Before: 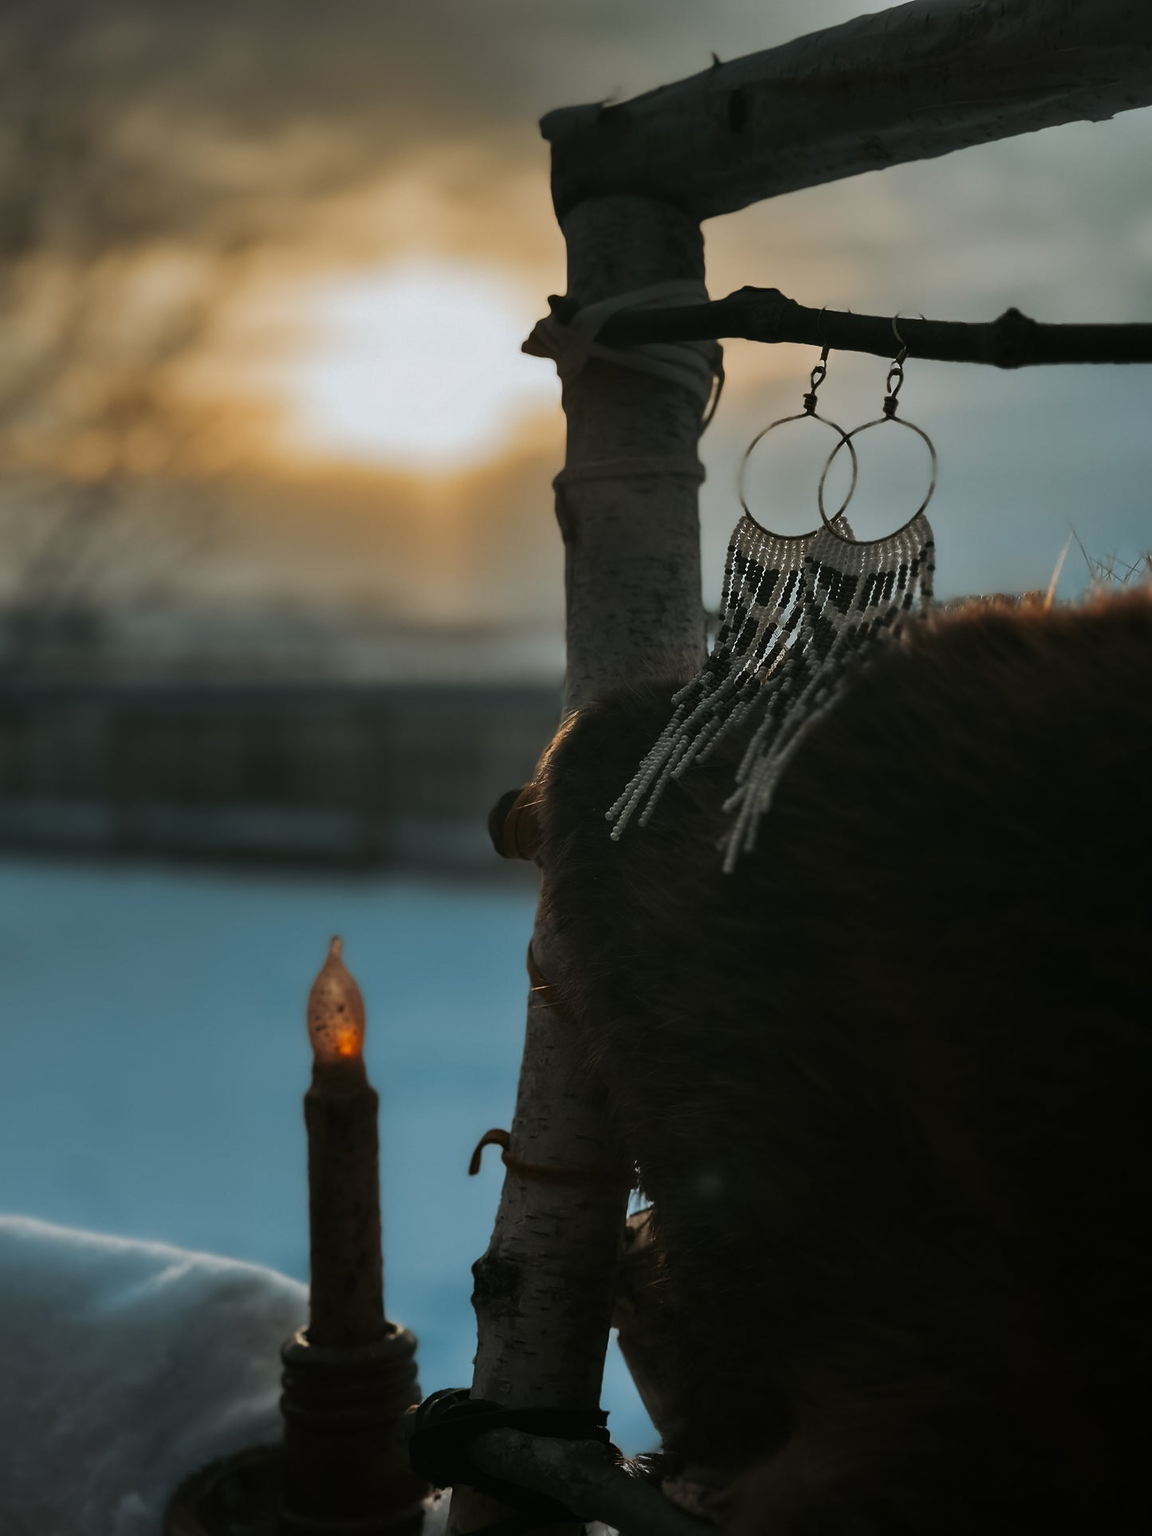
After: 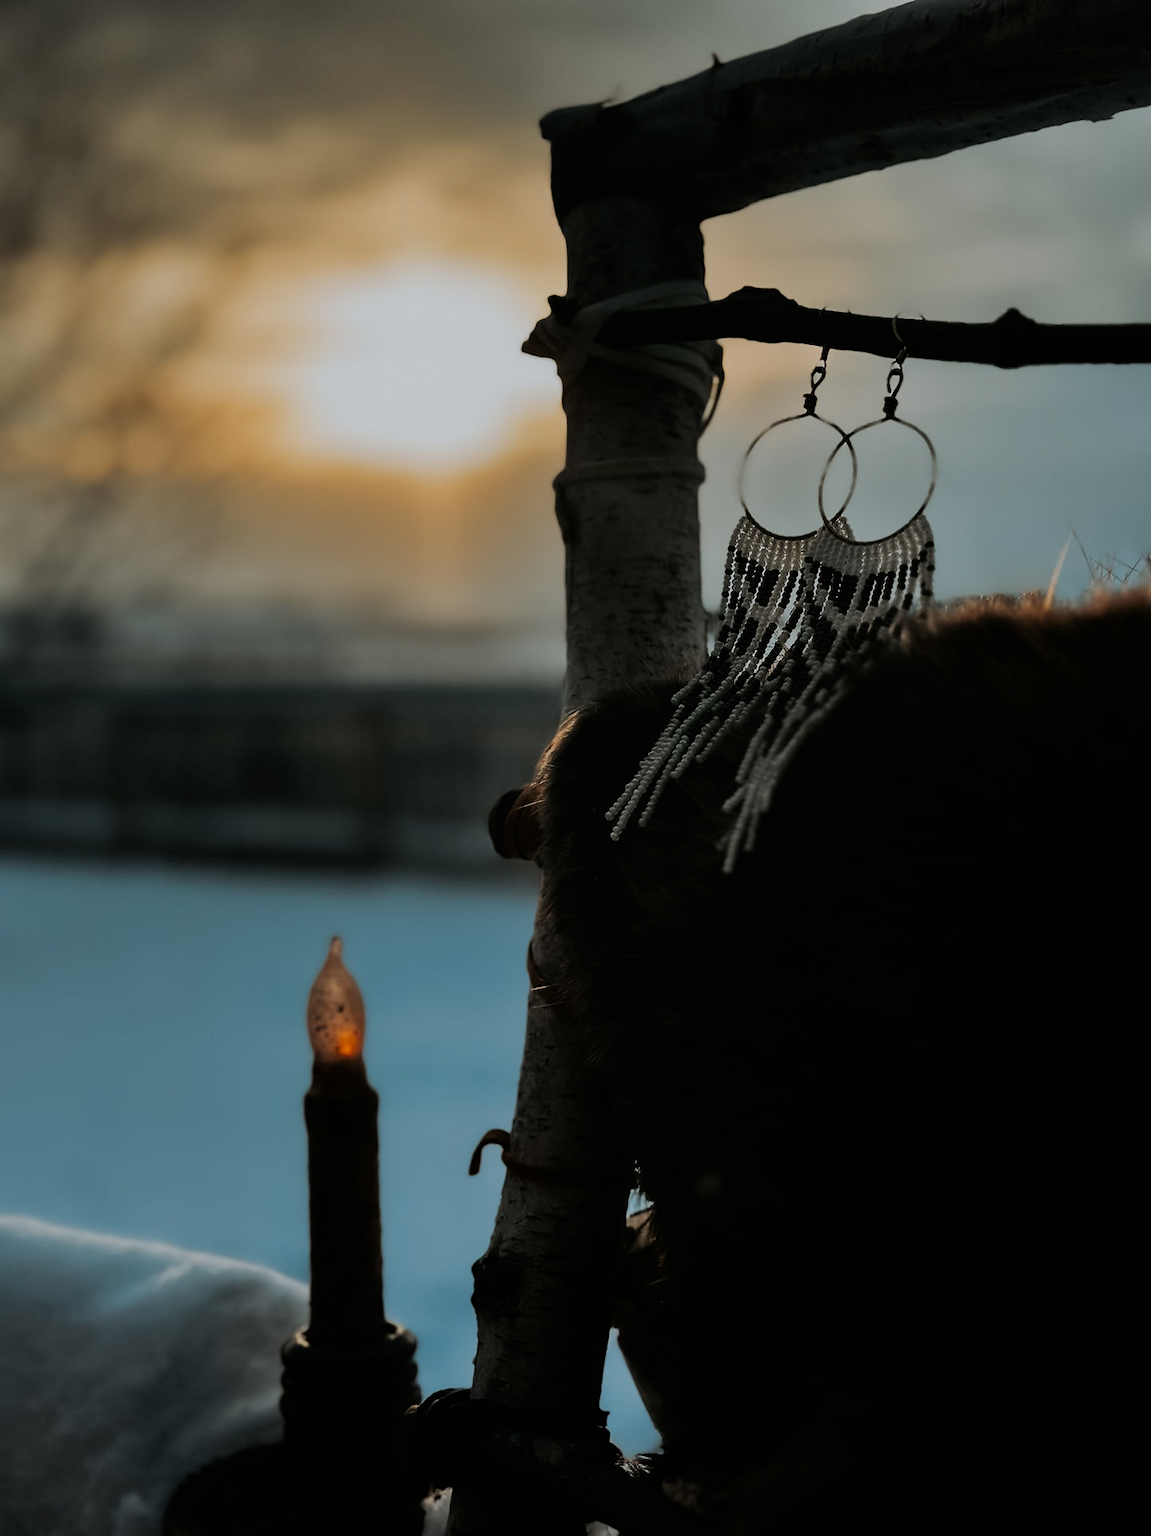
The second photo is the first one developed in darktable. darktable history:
filmic rgb: black relative exposure -7.78 EV, white relative exposure 4.43 EV, hardness 3.75, latitude 38.96%, contrast 0.979, highlights saturation mix 9.37%, shadows ↔ highlights balance 4.47%, color science v6 (2022)
